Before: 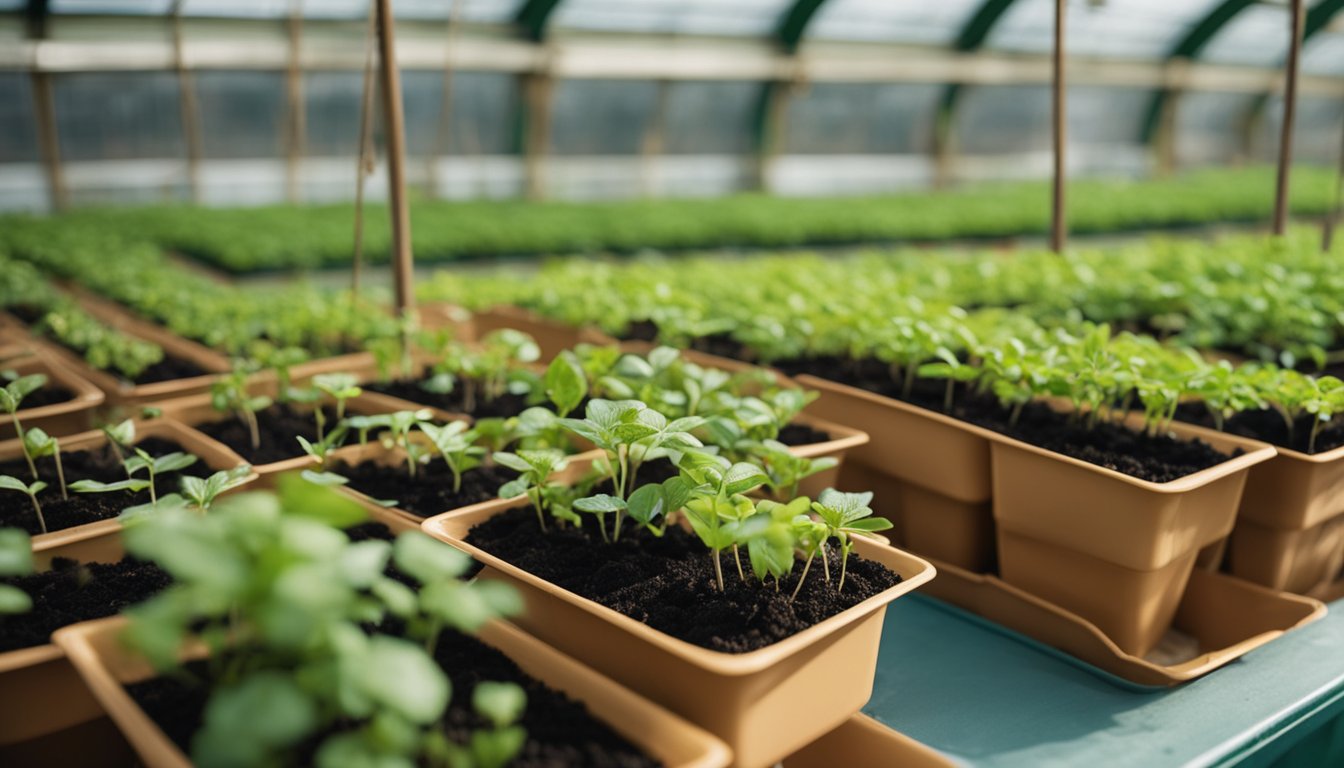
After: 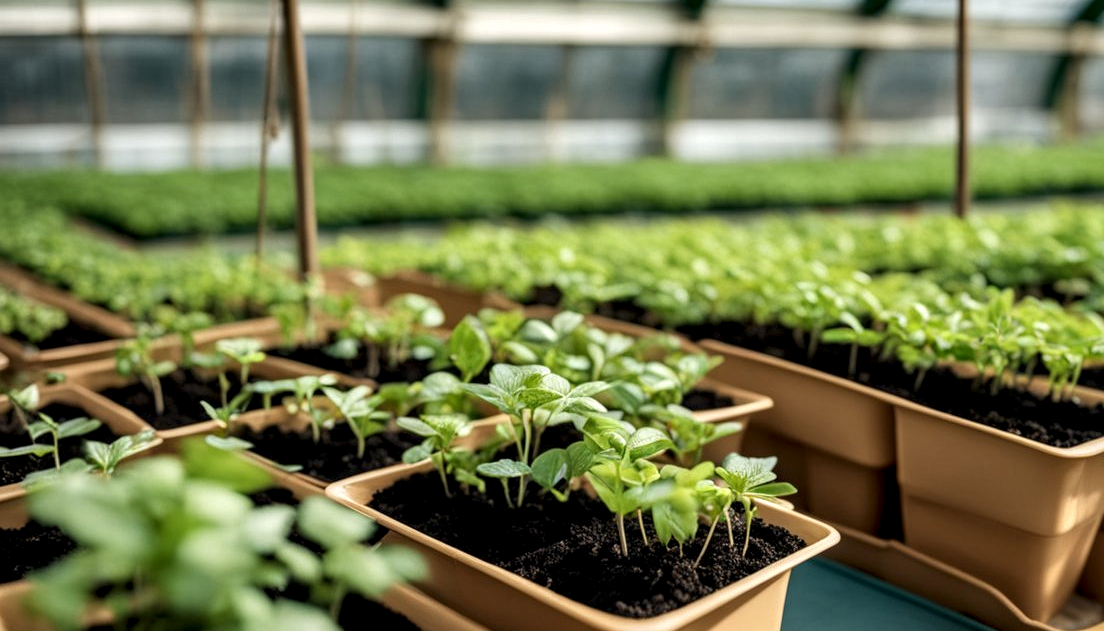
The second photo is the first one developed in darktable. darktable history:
tone equalizer: on, module defaults
local contrast: highlights 60%, shadows 60%, detail 160%
crop and rotate: left 7.196%, top 4.574%, right 10.605%, bottom 13.178%
